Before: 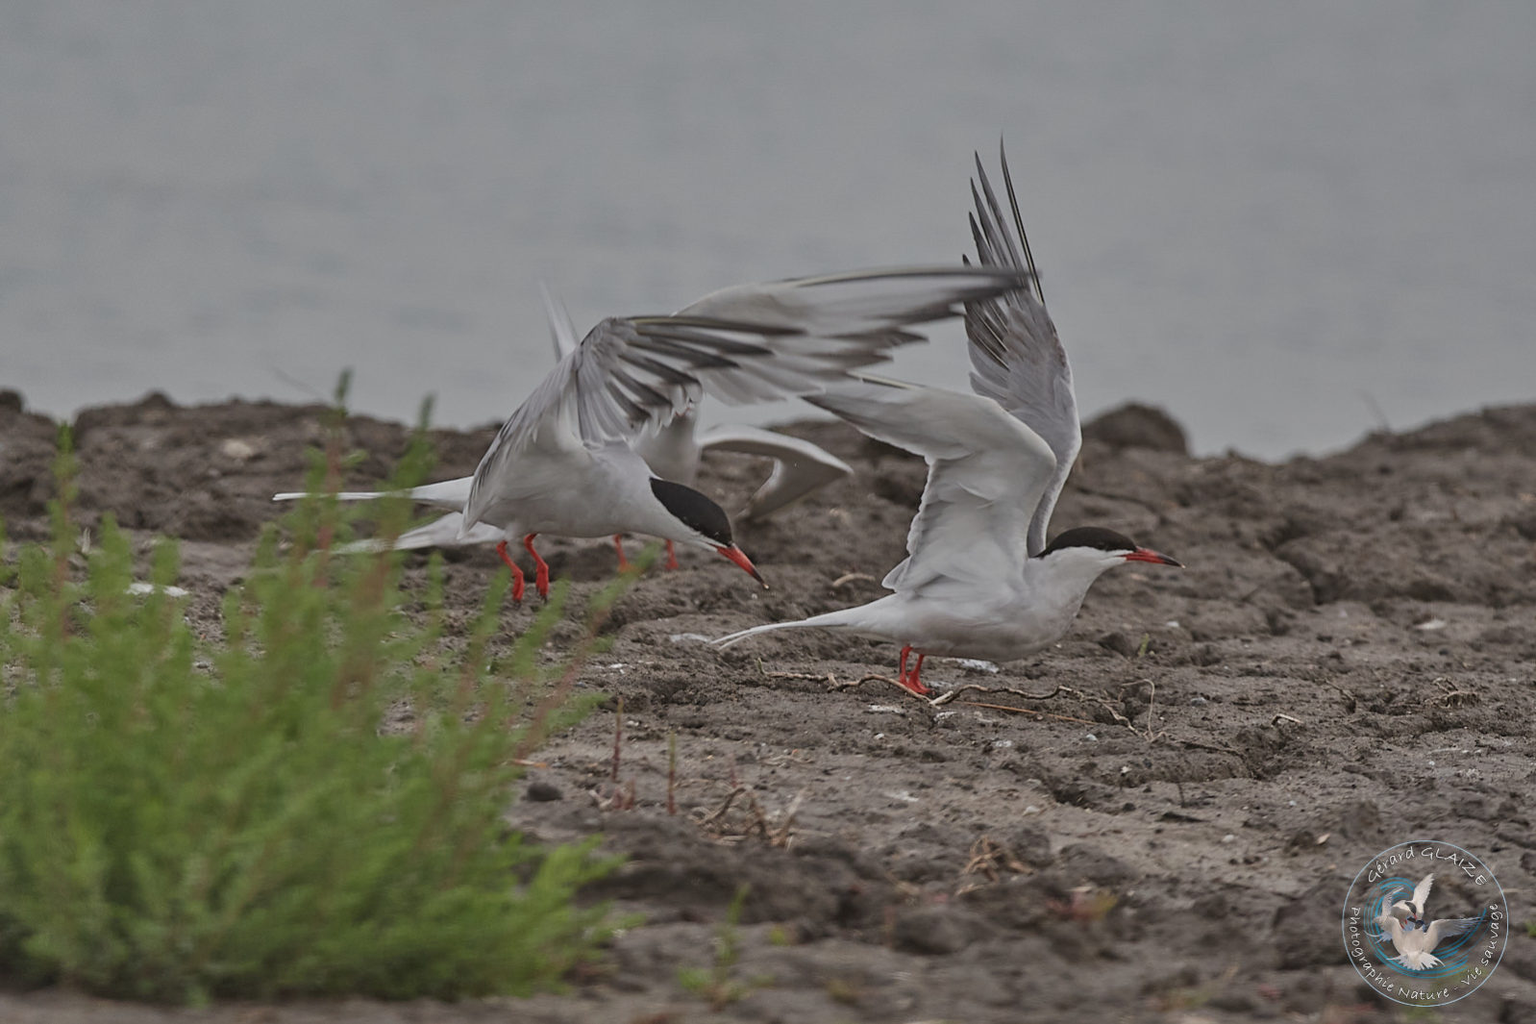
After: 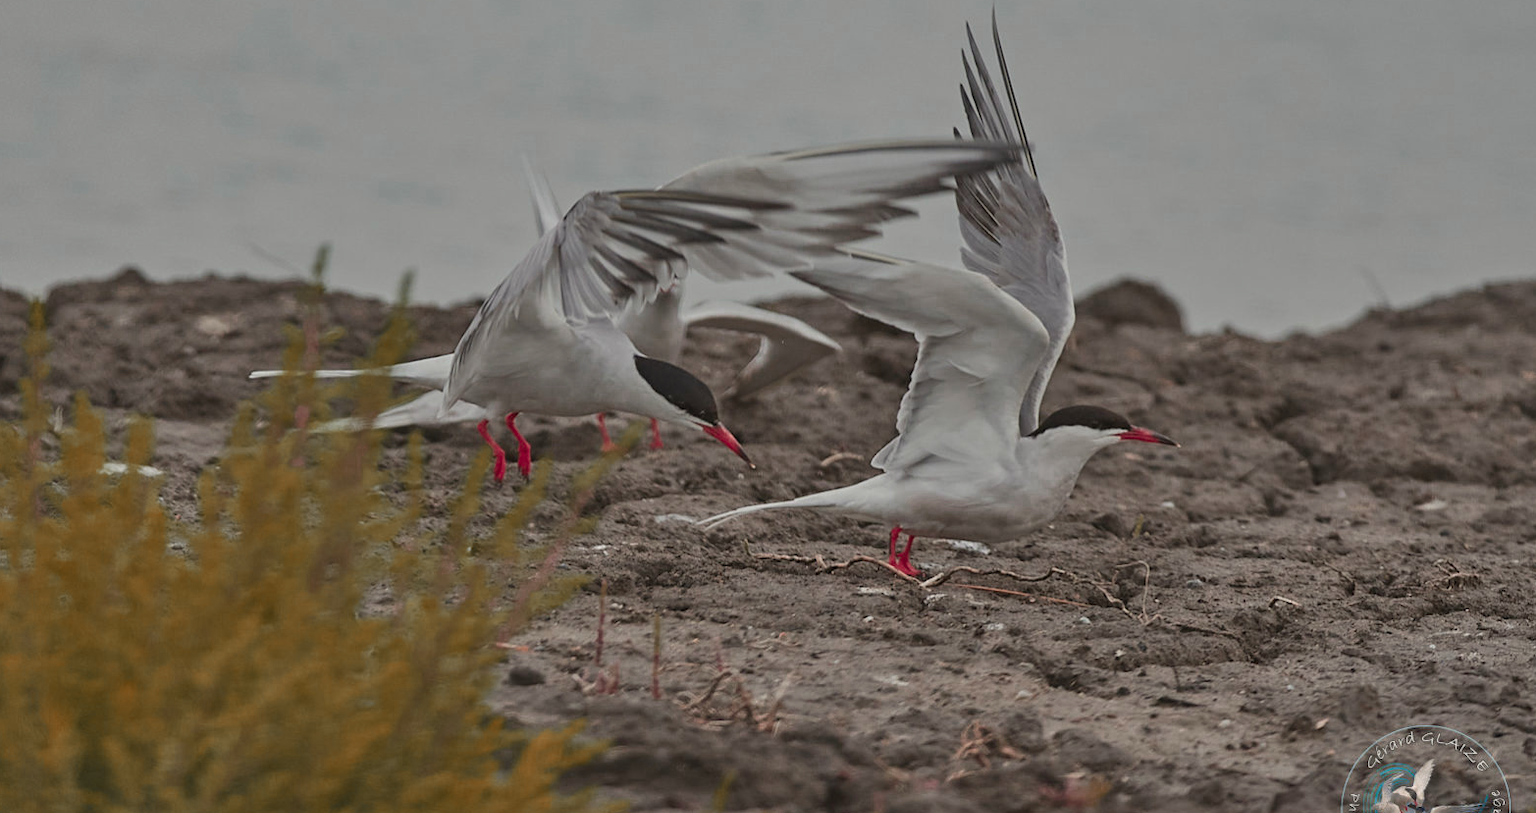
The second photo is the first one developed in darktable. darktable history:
color calibration: output R [0.946, 0.065, -0.013, 0], output G [-0.246, 1.264, -0.017, 0], output B [0.046, -0.098, 1.05, 0], x 0.342, y 0.355, temperature 5148.52 K
crop and rotate: left 1.898%, top 12.704%, right 0.126%, bottom 9.373%
color zones: curves: ch0 [(0.006, 0.385) (0.143, 0.563) (0.243, 0.321) (0.352, 0.464) (0.516, 0.456) (0.625, 0.5) (0.75, 0.5) (0.875, 0.5)]; ch1 [(0, 0.5) (0.134, 0.504) (0.246, 0.463) (0.421, 0.515) (0.5, 0.56) (0.625, 0.5) (0.75, 0.5) (0.875, 0.5)]; ch2 [(0, 0.5) (0.131, 0.426) (0.307, 0.289) (0.38, 0.188) (0.513, 0.216) (0.625, 0.548) (0.75, 0.468) (0.838, 0.396) (0.971, 0.311)]
